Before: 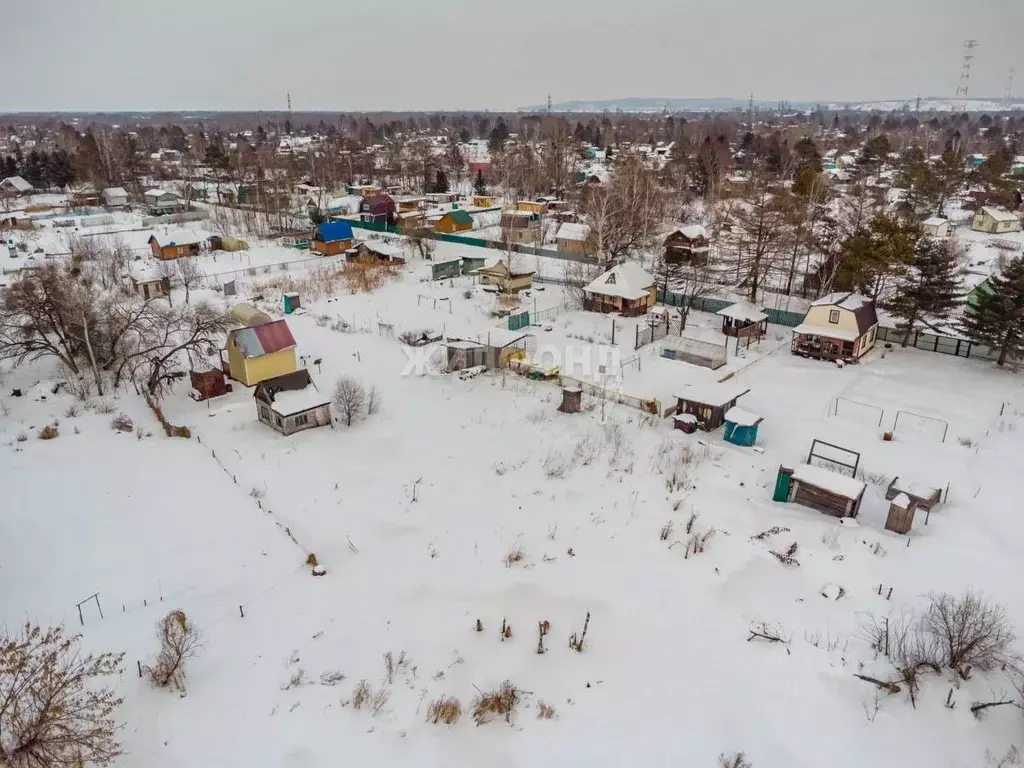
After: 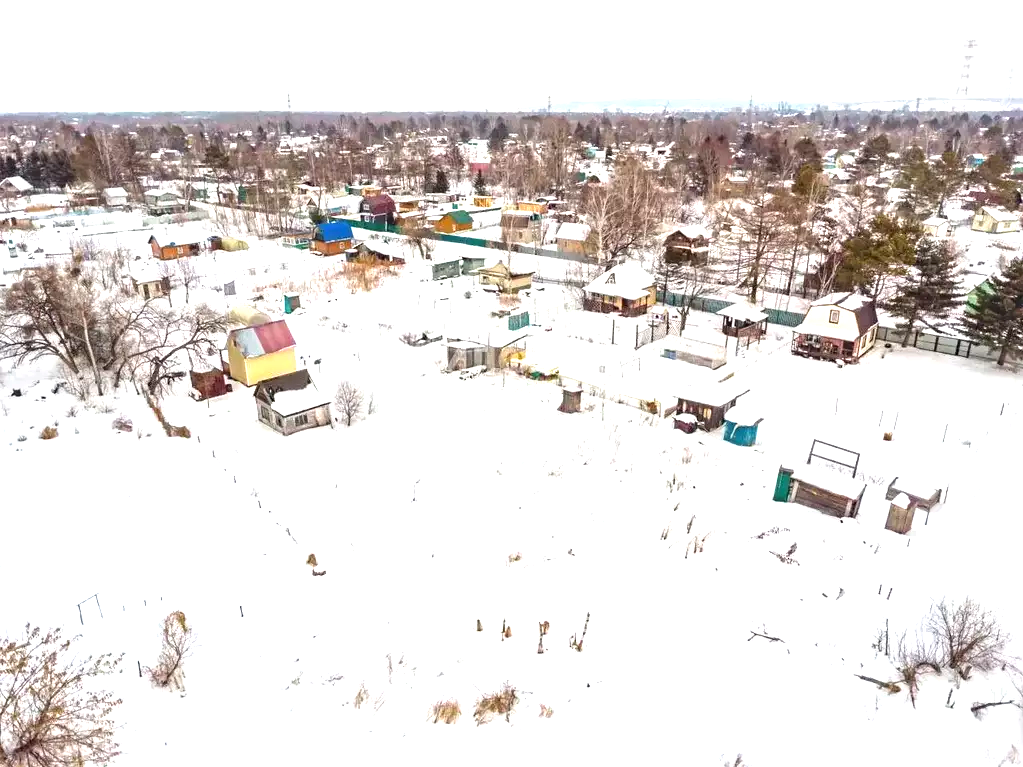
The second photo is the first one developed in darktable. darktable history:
exposure: black level correction 0, exposure 1.45 EV, compensate exposure bias true, compensate highlight preservation false
white balance: emerald 1
